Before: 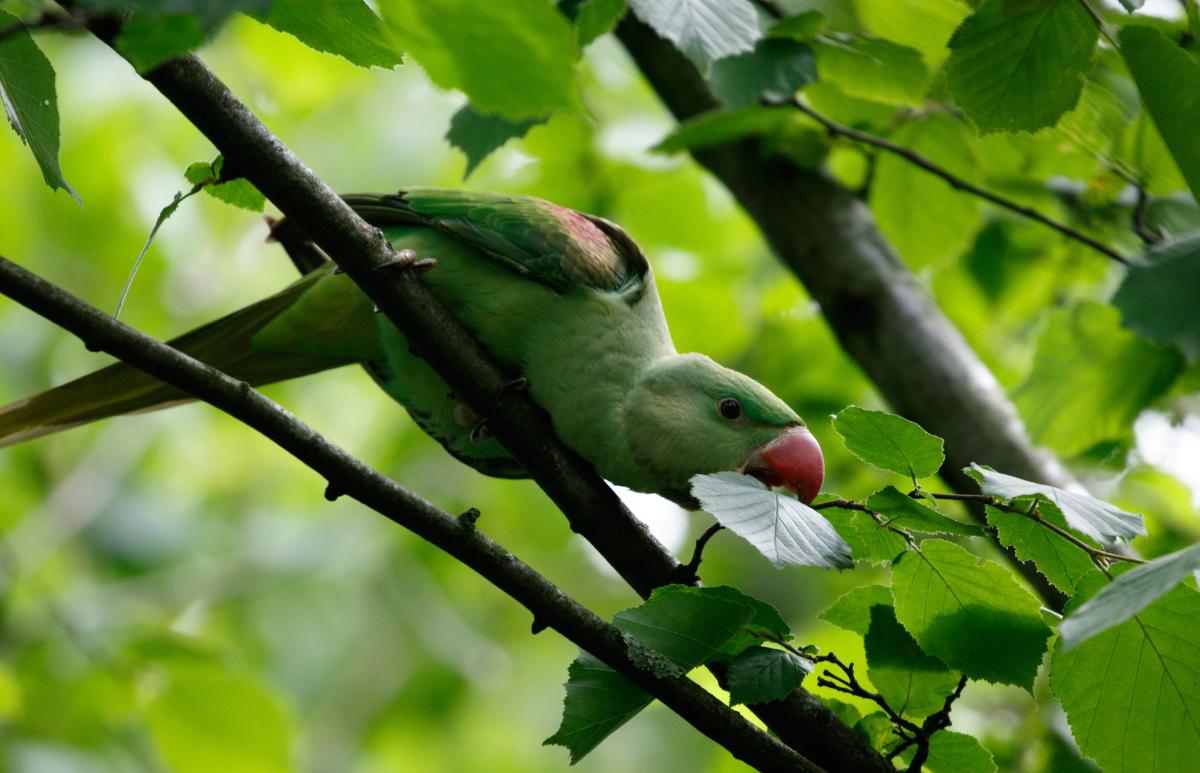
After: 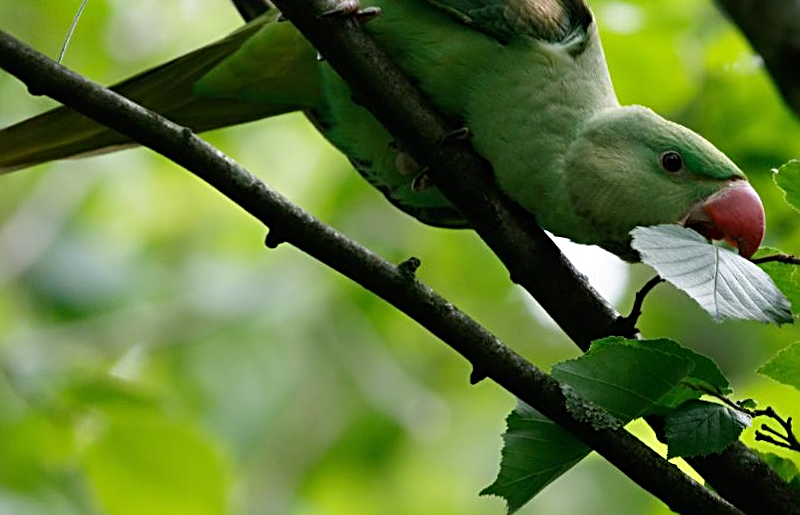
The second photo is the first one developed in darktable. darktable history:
sharpen: radius 2.531, amount 0.628
crop and rotate: angle -0.82°, left 3.85%, top 31.828%, right 27.992%
